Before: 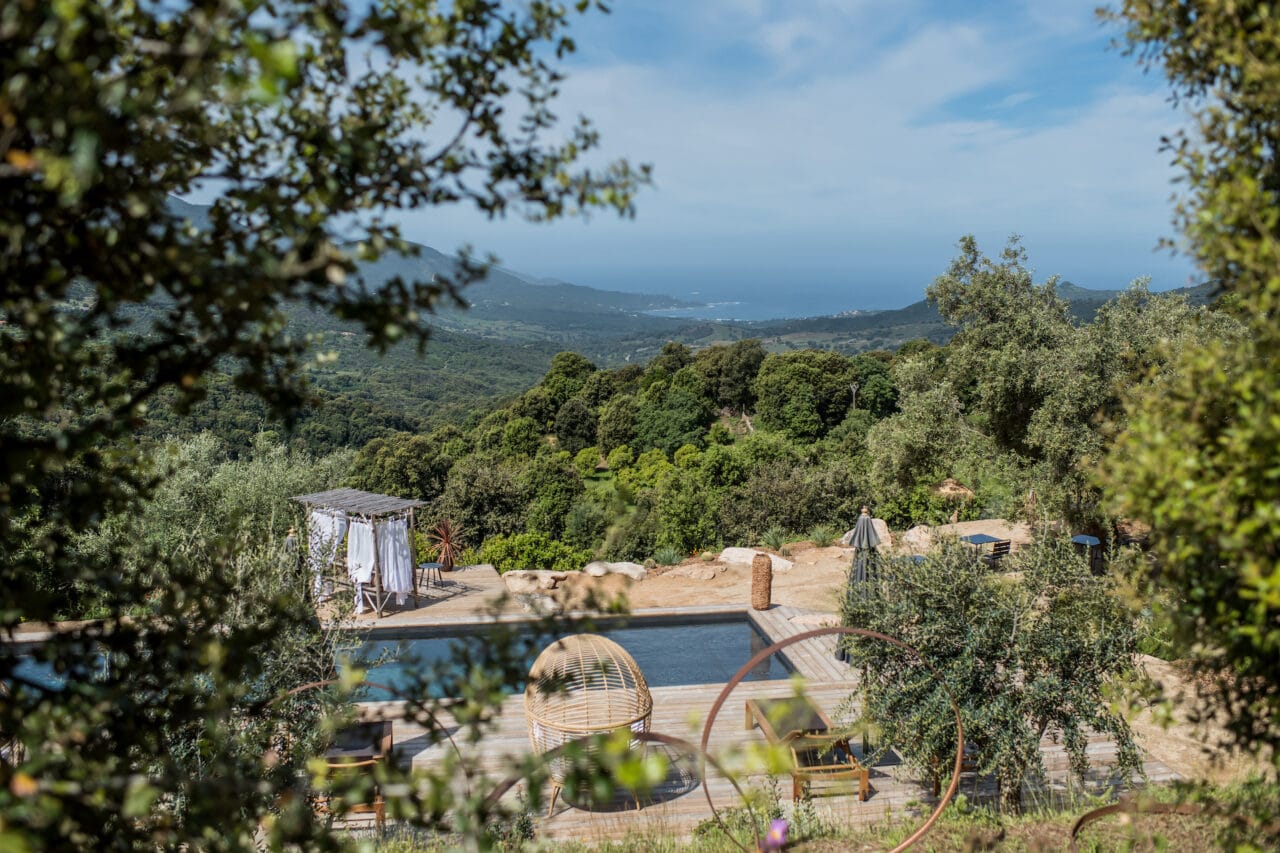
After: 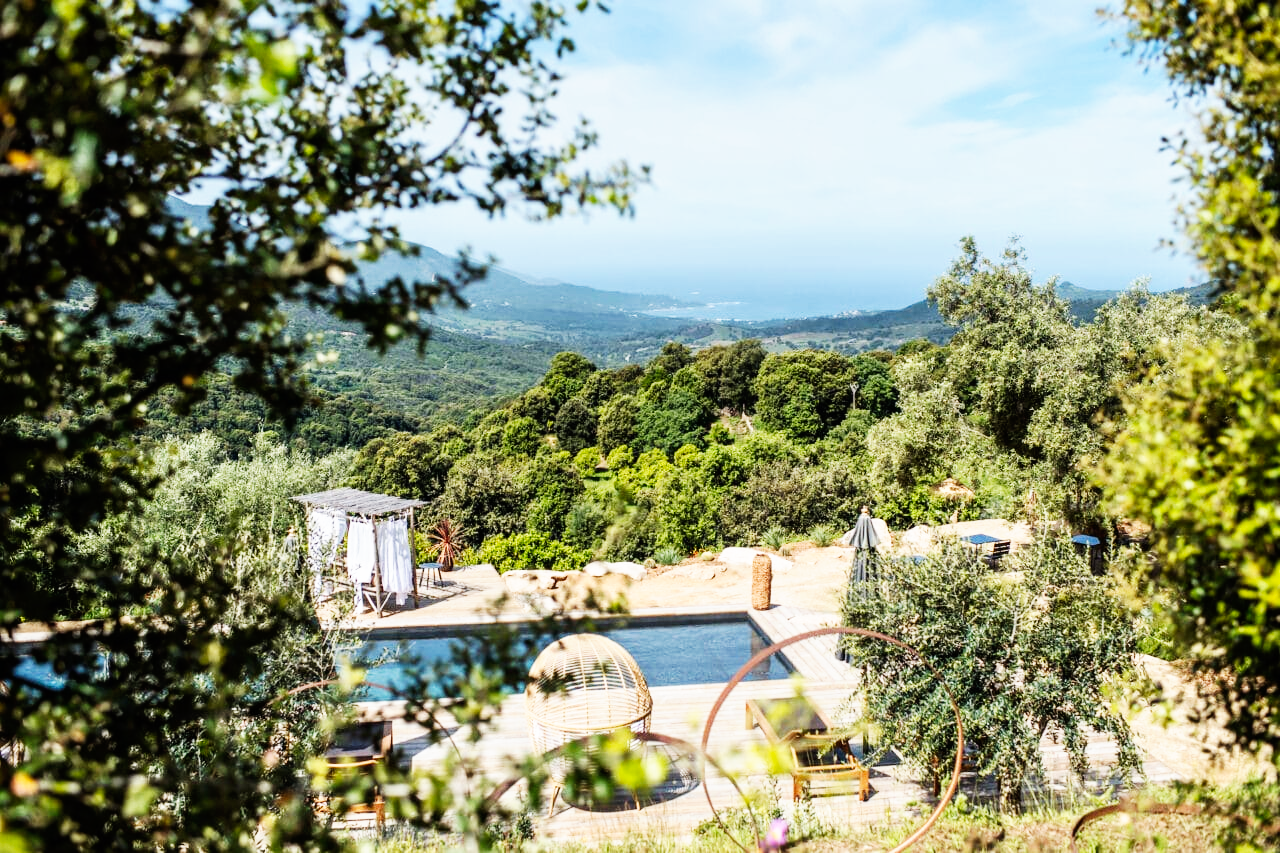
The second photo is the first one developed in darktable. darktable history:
base curve: curves: ch0 [(0, 0) (0.007, 0.004) (0.027, 0.03) (0.046, 0.07) (0.207, 0.54) (0.442, 0.872) (0.673, 0.972) (1, 1)], preserve colors none
rotate and perspective: crop left 0, crop top 0
